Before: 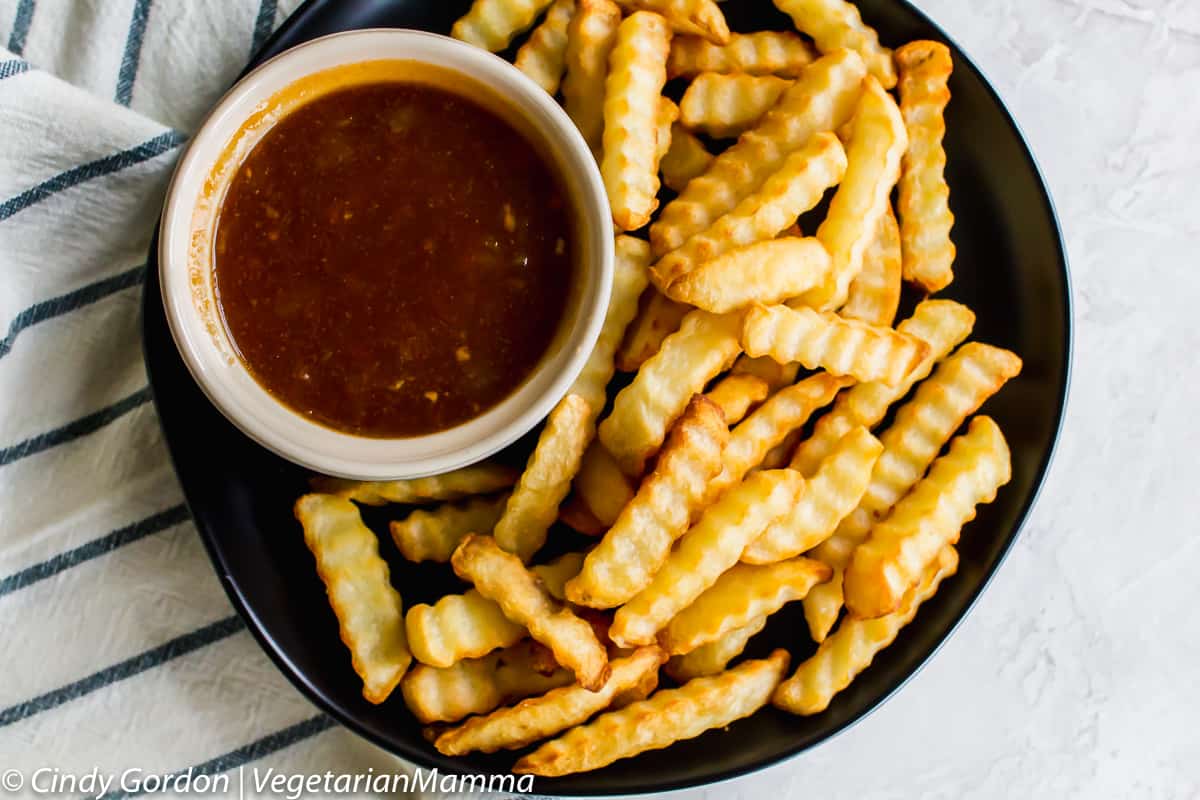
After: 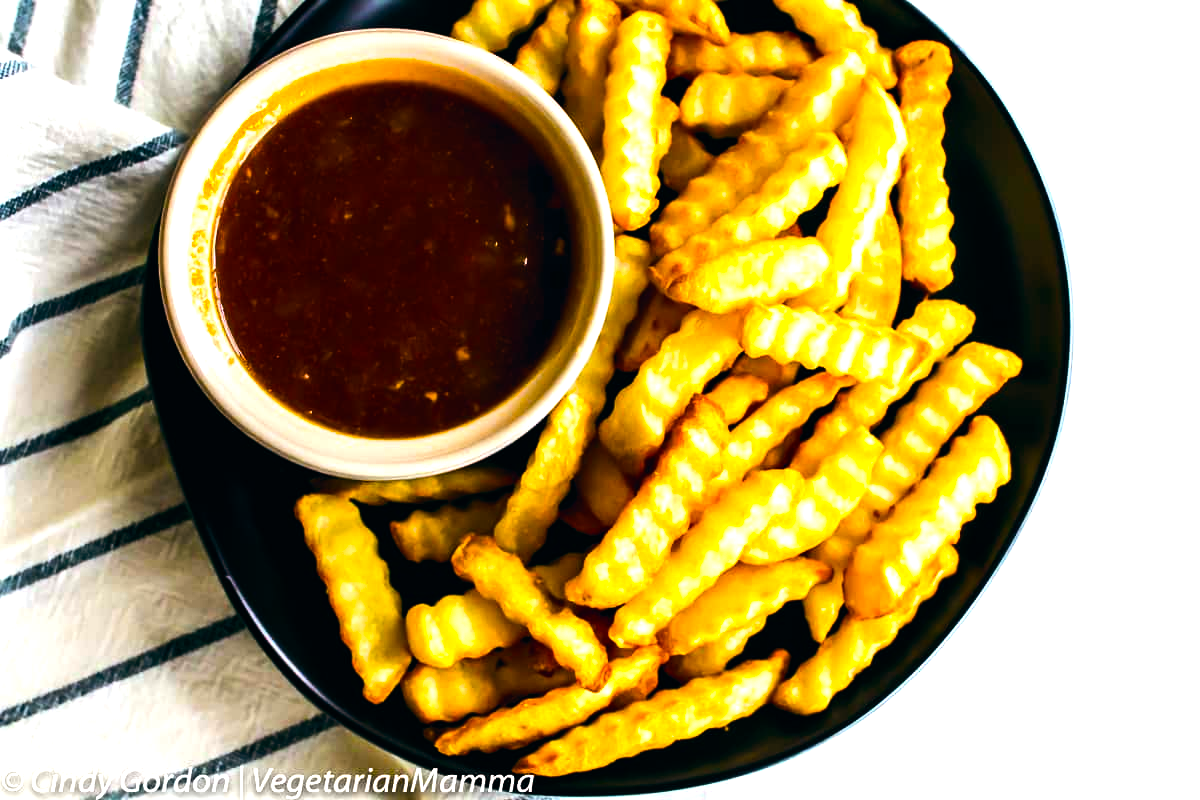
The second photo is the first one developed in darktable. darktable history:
tone equalizer: -8 EV -1.08 EV, -7 EV -1.01 EV, -6 EV -0.867 EV, -5 EV -0.578 EV, -3 EV 0.578 EV, -2 EV 0.867 EV, -1 EV 1.01 EV, +0 EV 1.08 EV, edges refinement/feathering 500, mask exposure compensation -1.57 EV, preserve details no
color balance: lift [1, 0.998, 1.001, 1.002], gamma [1, 1.02, 1, 0.98], gain [1, 1.02, 1.003, 0.98]
vibrance: on, module defaults
color balance rgb: linear chroma grading › global chroma 15%, perceptual saturation grading › global saturation 30%
